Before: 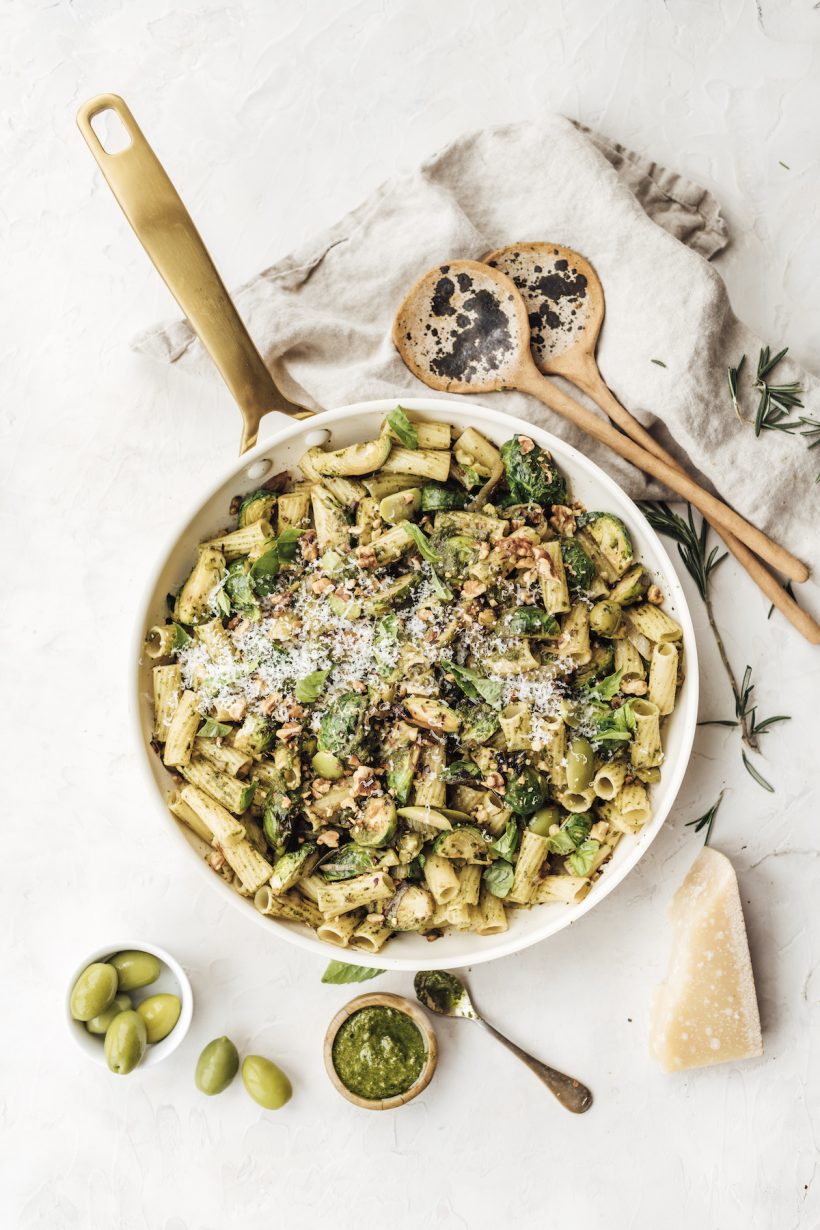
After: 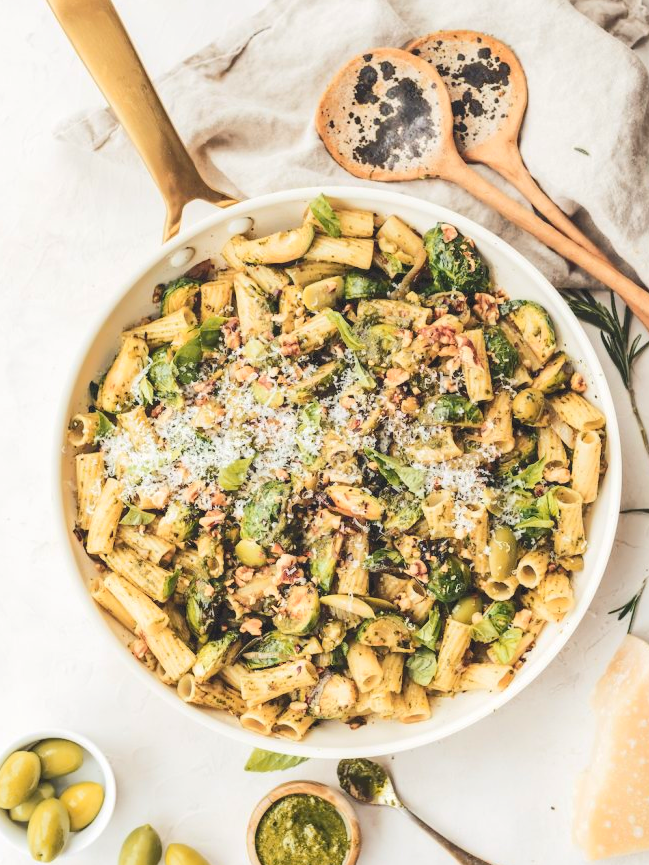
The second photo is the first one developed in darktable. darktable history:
color zones: curves: ch1 [(0.24, 0.629) (0.75, 0.5)]; ch2 [(0.255, 0.454) (0.745, 0.491)]
crop: left 9.48%, top 17.252%, right 11.282%, bottom 12.407%
tone curve: curves: ch0 [(0, 0) (0.003, 0.055) (0.011, 0.111) (0.025, 0.126) (0.044, 0.169) (0.069, 0.215) (0.1, 0.199) (0.136, 0.207) (0.177, 0.259) (0.224, 0.327) (0.277, 0.361) (0.335, 0.431) (0.399, 0.501) (0.468, 0.589) (0.543, 0.683) (0.623, 0.73) (0.709, 0.796) (0.801, 0.863) (0.898, 0.921) (1, 1)], color space Lab, independent channels, preserve colors none
